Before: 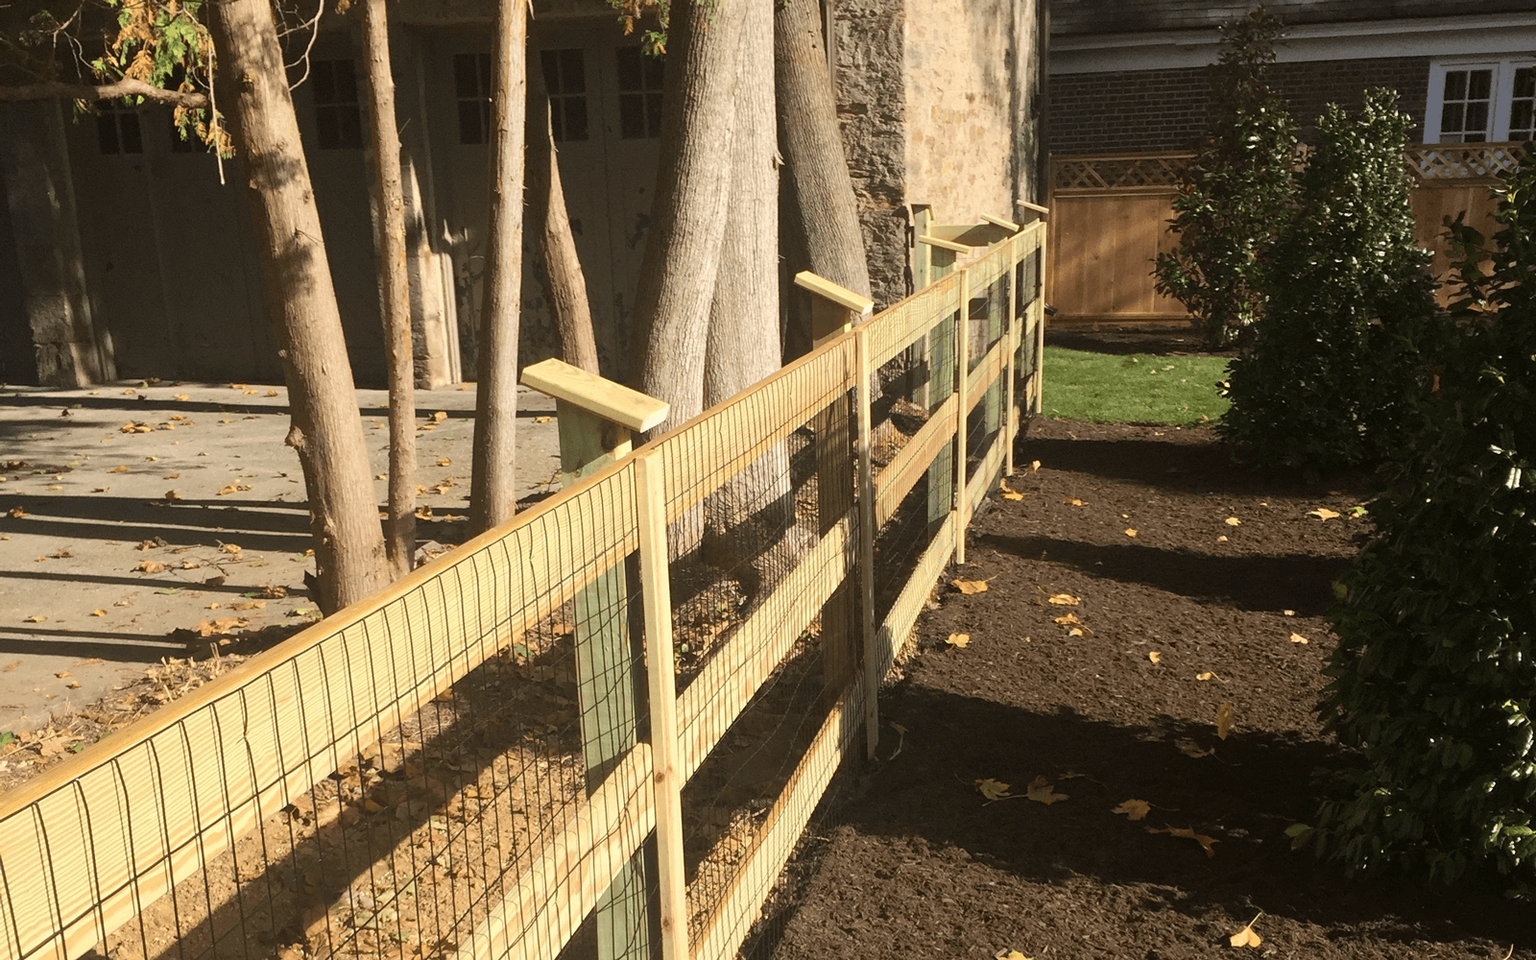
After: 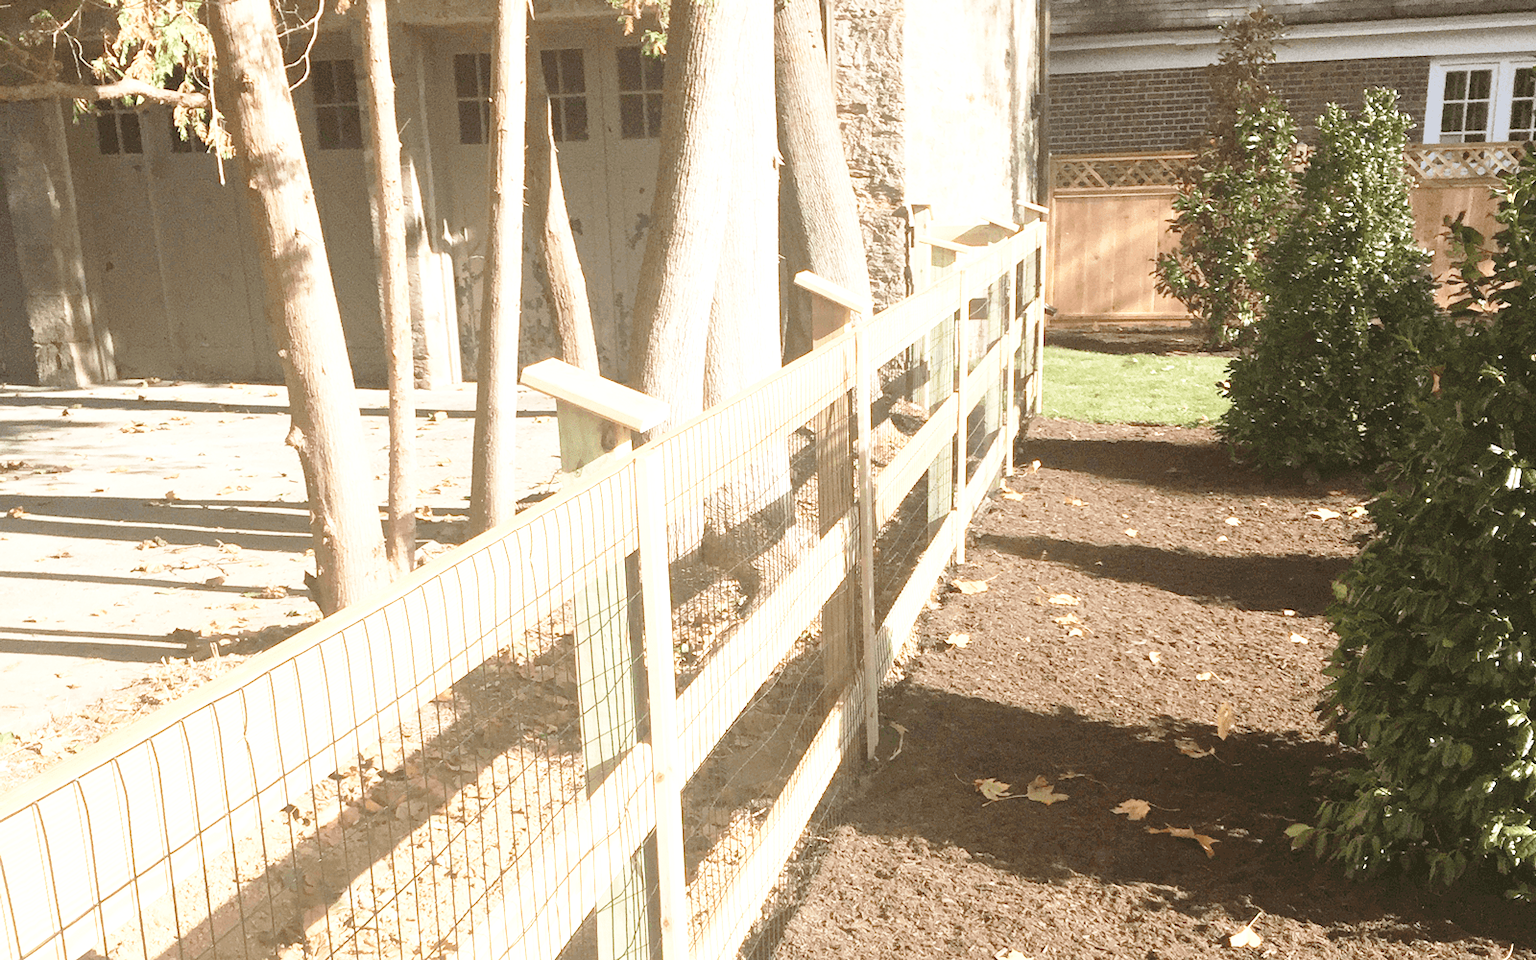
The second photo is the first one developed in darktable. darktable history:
base curve: curves: ch0 [(0, 0) (0.028, 0.03) (0.121, 0.232) (0.46, 0.748) (0.859, 0.968) (1, 1)], preserve colors none
exposure: black level correction 0, exposure 1.741 EV, compensate exposure bias true, compensate highlight preservation false
color balance rgb: perceptual saturation grading › global saturation -27.94%, hue shift -2.27°, contrast -21.26%
